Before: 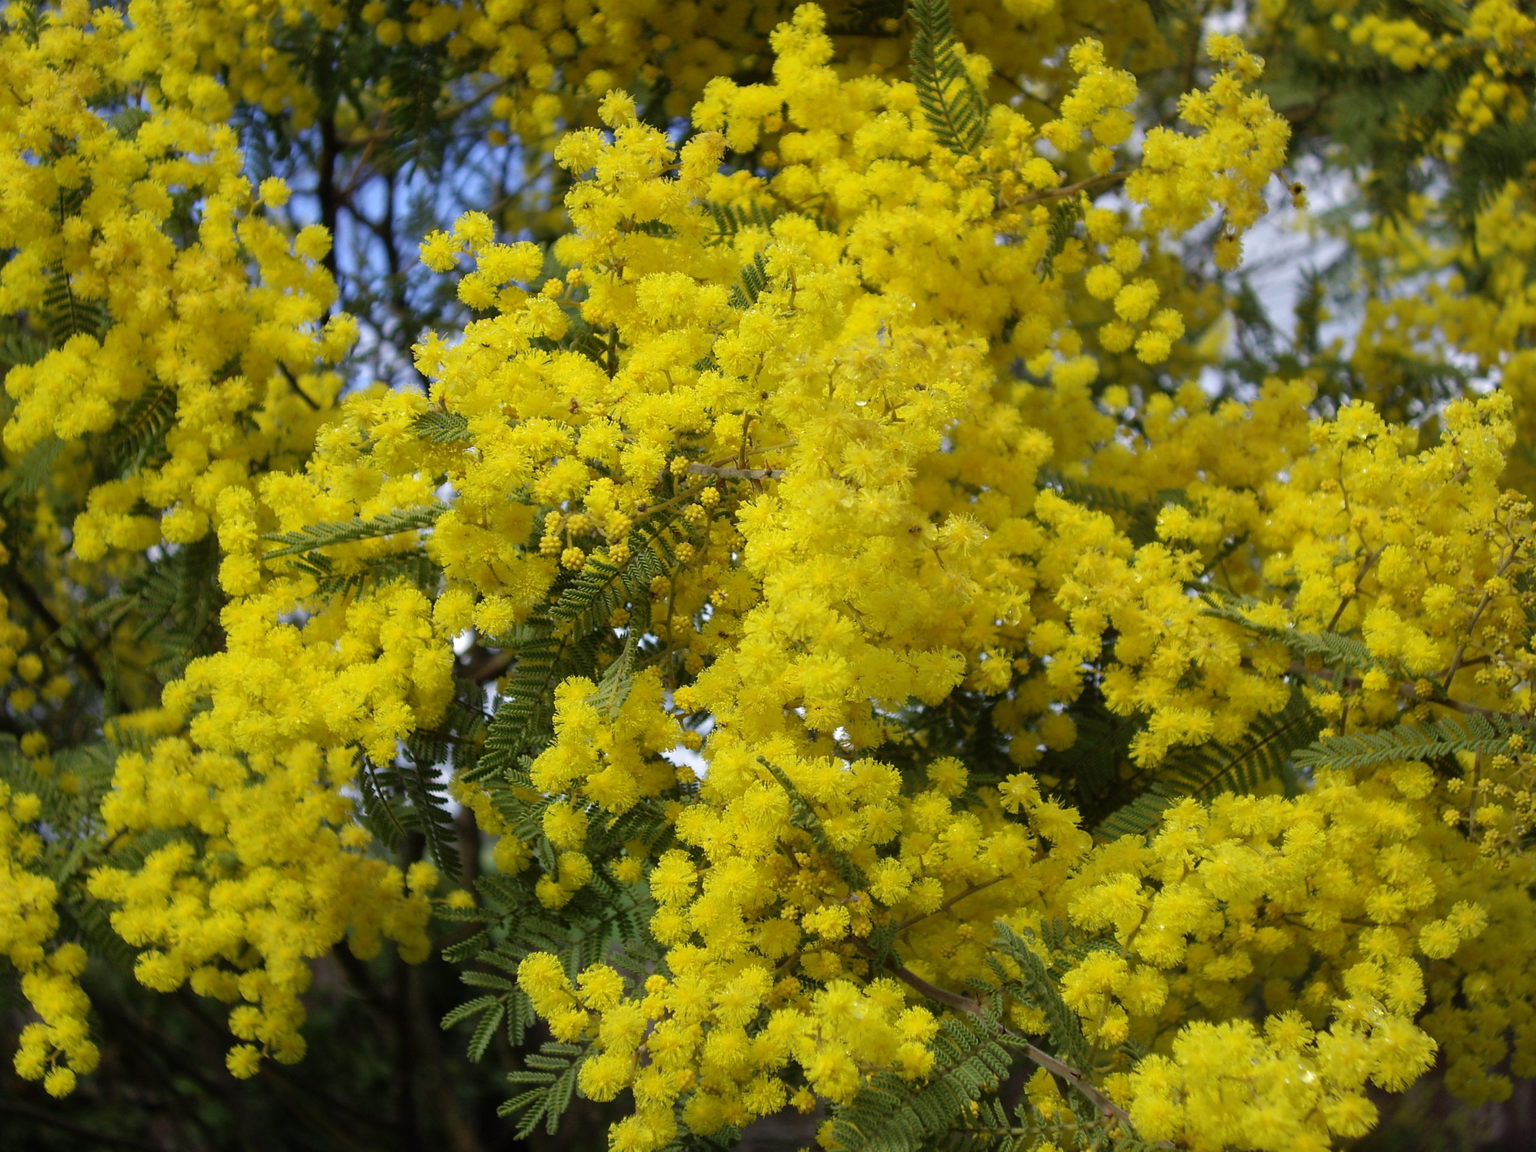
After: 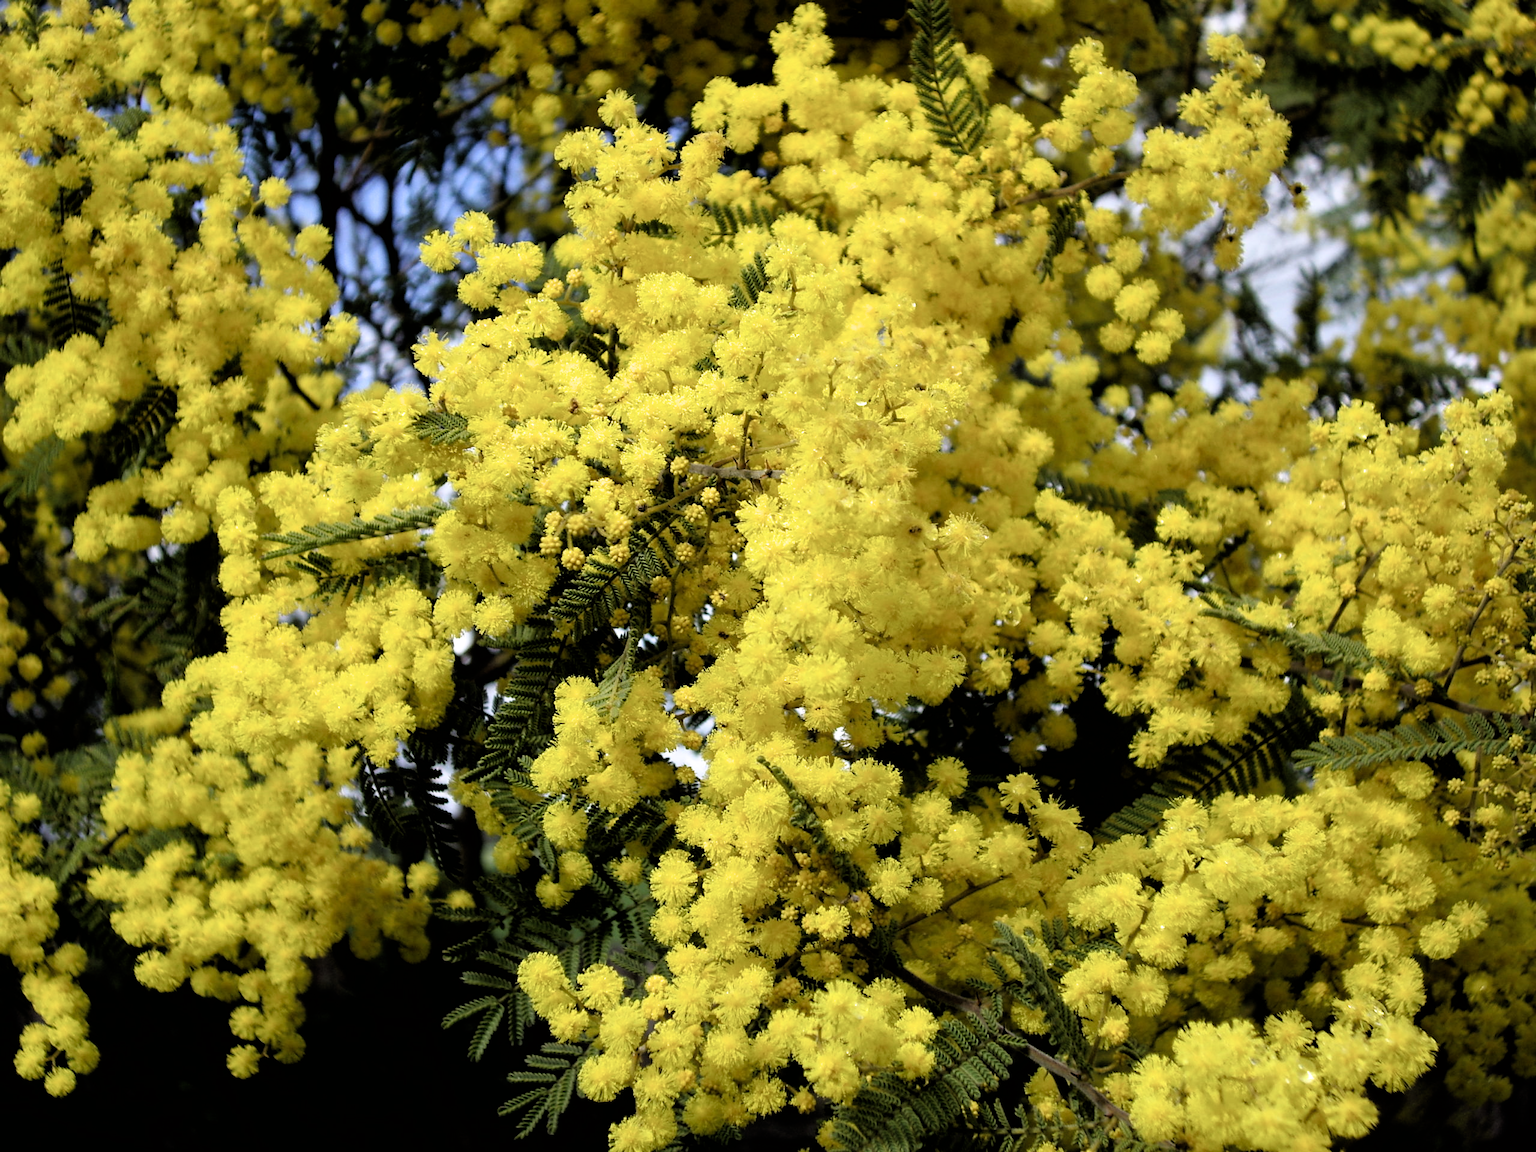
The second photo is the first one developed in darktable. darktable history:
filmic rgb: black relative exposure -3.54 EV, white relative exposure 2.28 EV, threshold 2.97 EV, structure ↔ texture 99.75%, hardness 3.41, enable highlight reconstruction true
